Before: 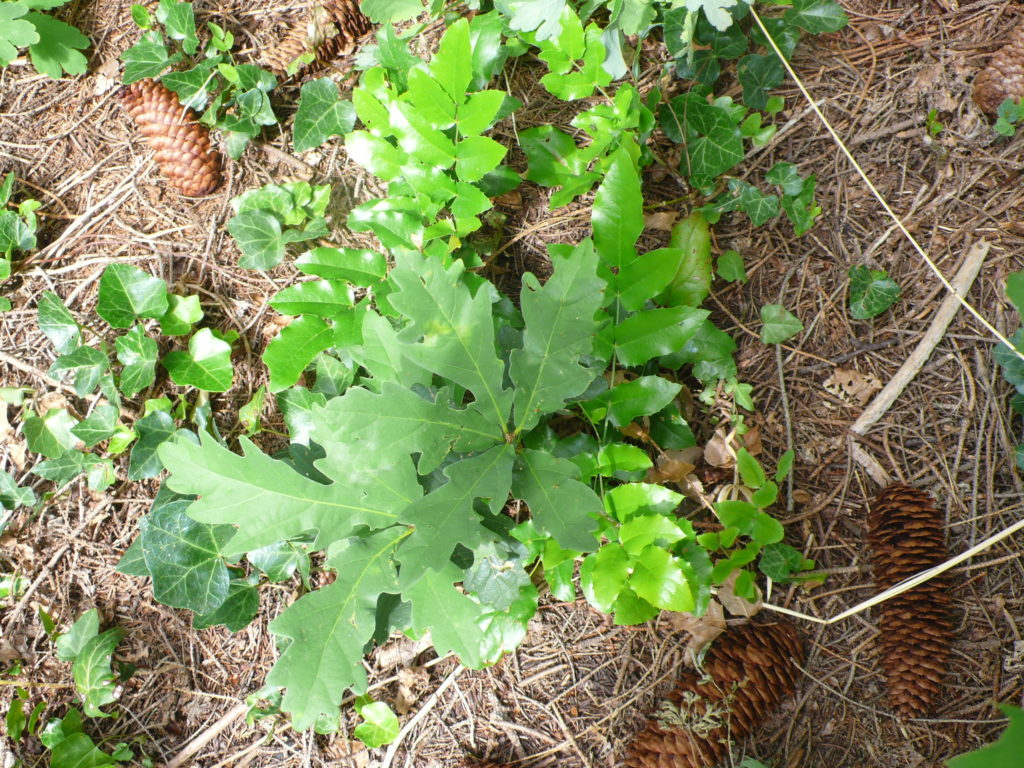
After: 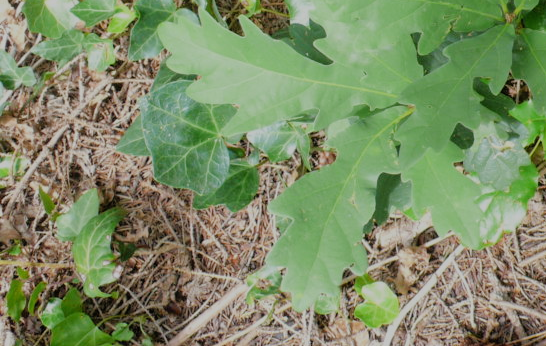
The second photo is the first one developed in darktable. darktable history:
filmic rgb: black relative exposure -7.32 EV, white relative exposure 5.09 EV, hardness 3.2
crop and rotate: top 54.778%, right 46.61%, bottom 0.159%
tone equalizer: -8 EV 0.25 EV, -7 EV 0.417 EV, -6 EV 0.417 EV, -5 EV 0.25 EV, -3 EV -0.25 EV, -2 EV -0.417 EV, -1 EV -0.417 EV, +0 EV -0.25 EV, edges refinement/feathering 500, mask exposure compensation -1.57 EV, preserve details guided filter
